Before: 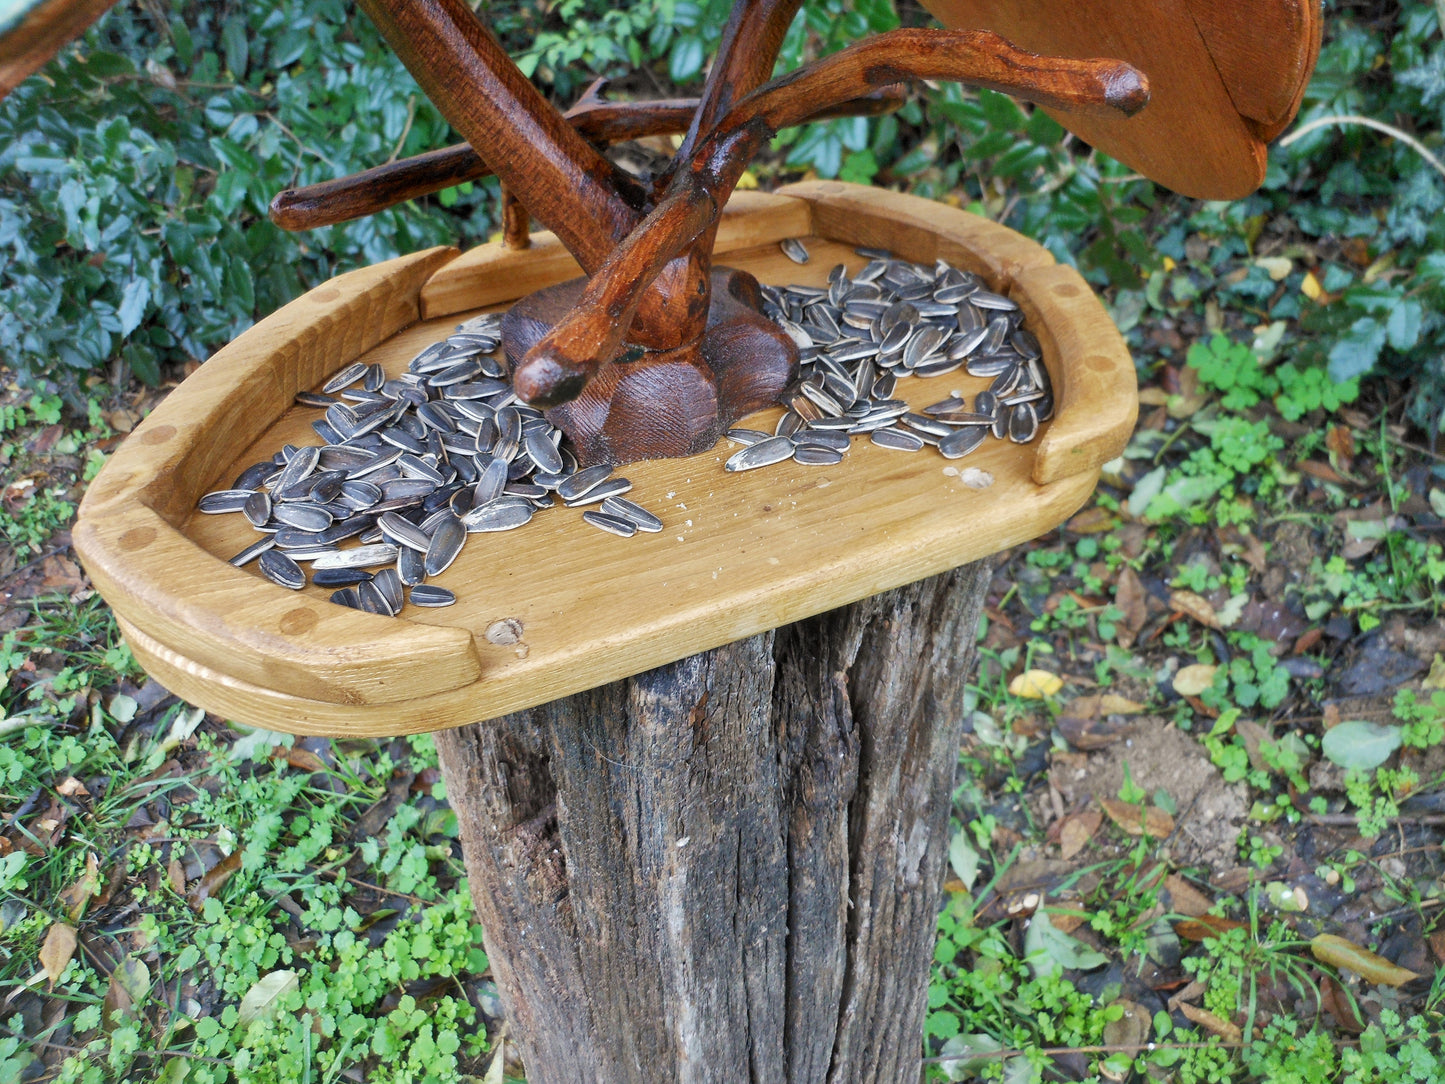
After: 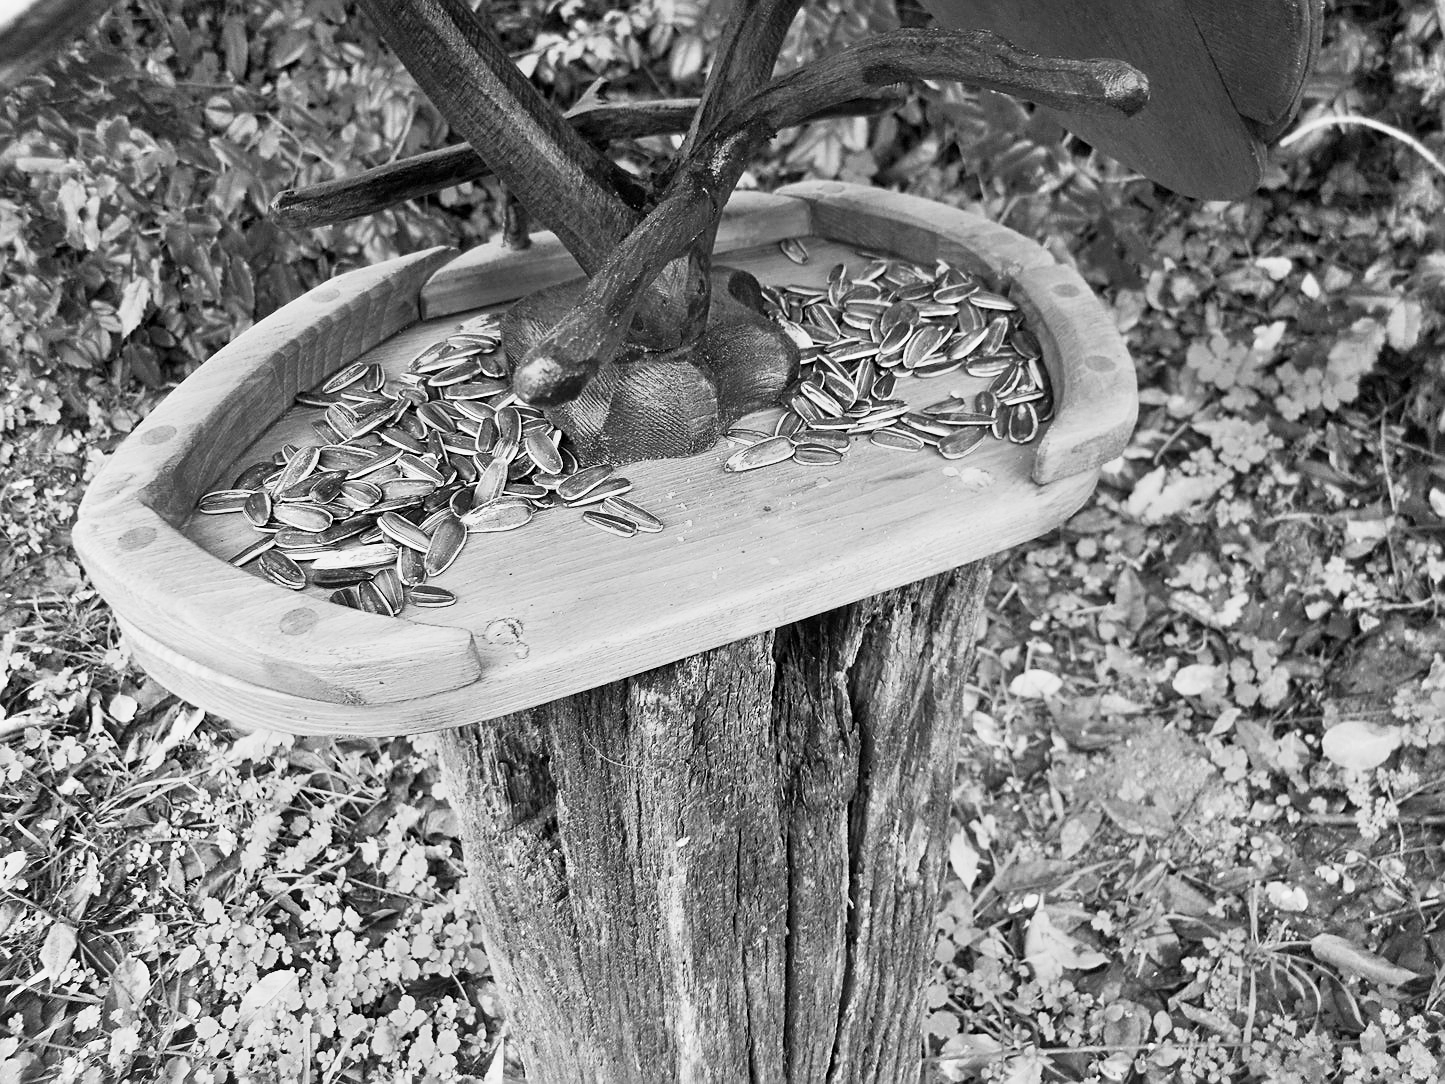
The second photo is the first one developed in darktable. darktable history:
contrast brightness saturation: contrast 0.2, brightness 0.16, saturation 0.22
shadows and highlights: shadows -62.32, white point adjustment -5.22, highlights 61.59
monochrome: a -11.7, b 1.62, size 0.5, highlights 0.38
sharpen: on, module defaults
